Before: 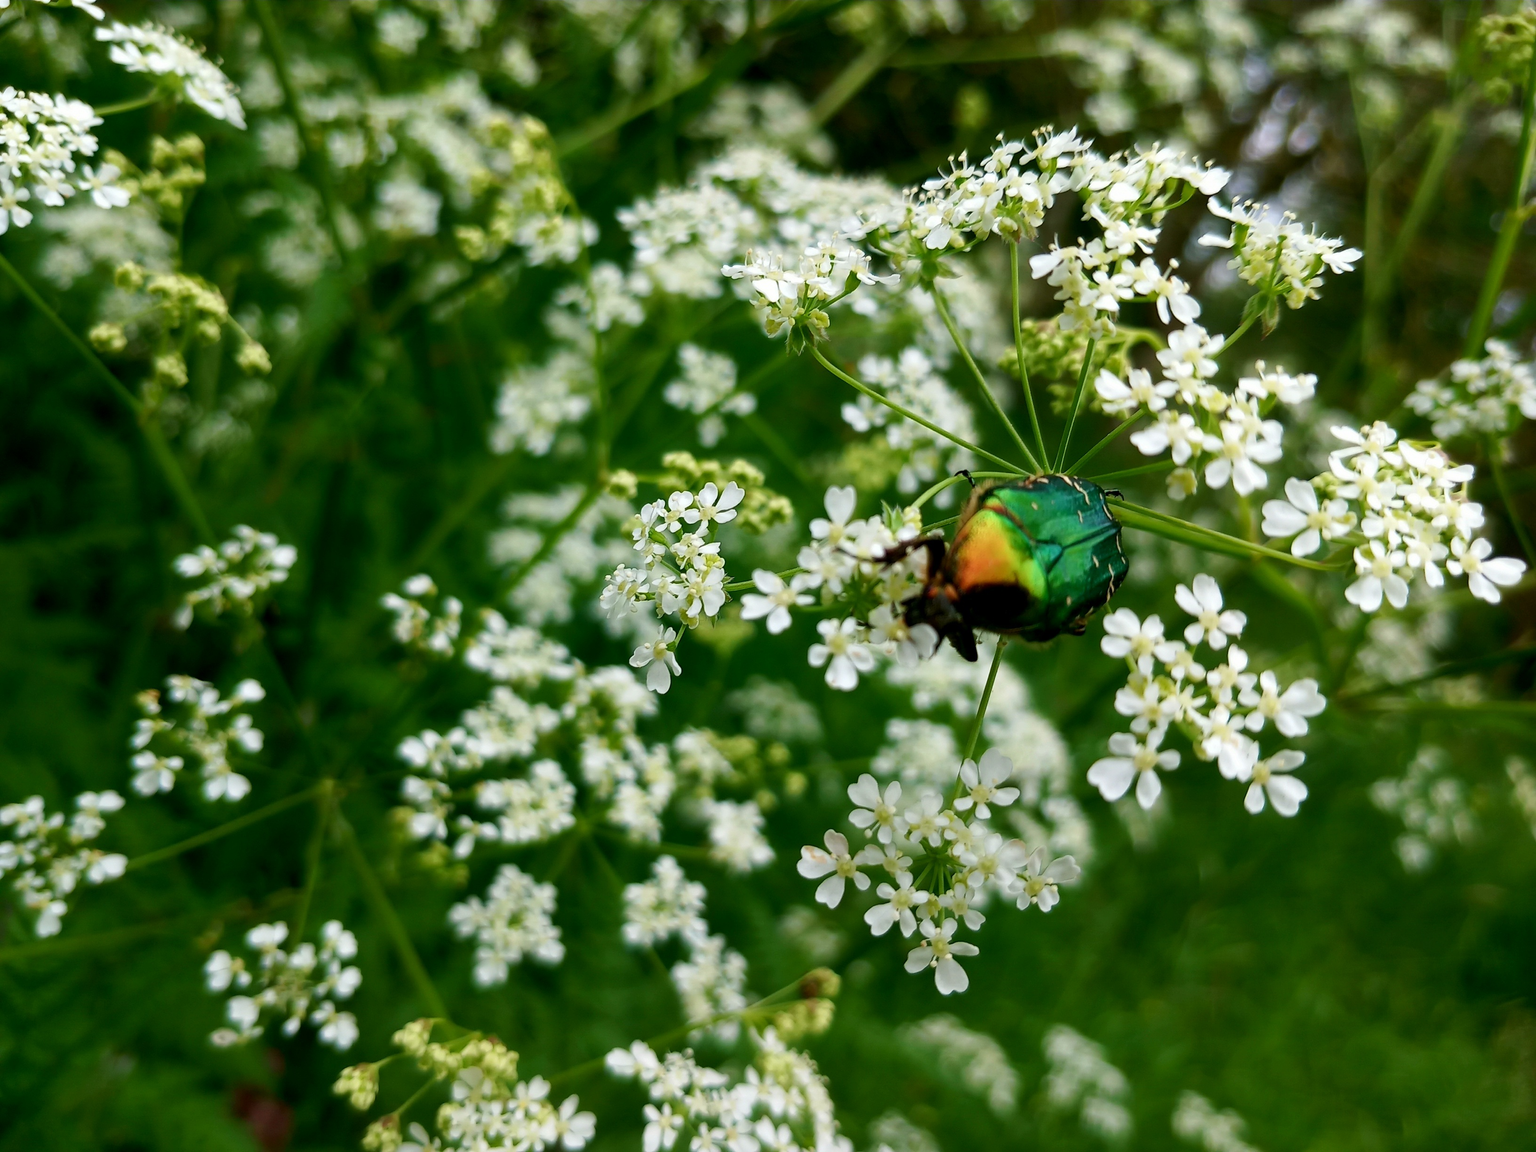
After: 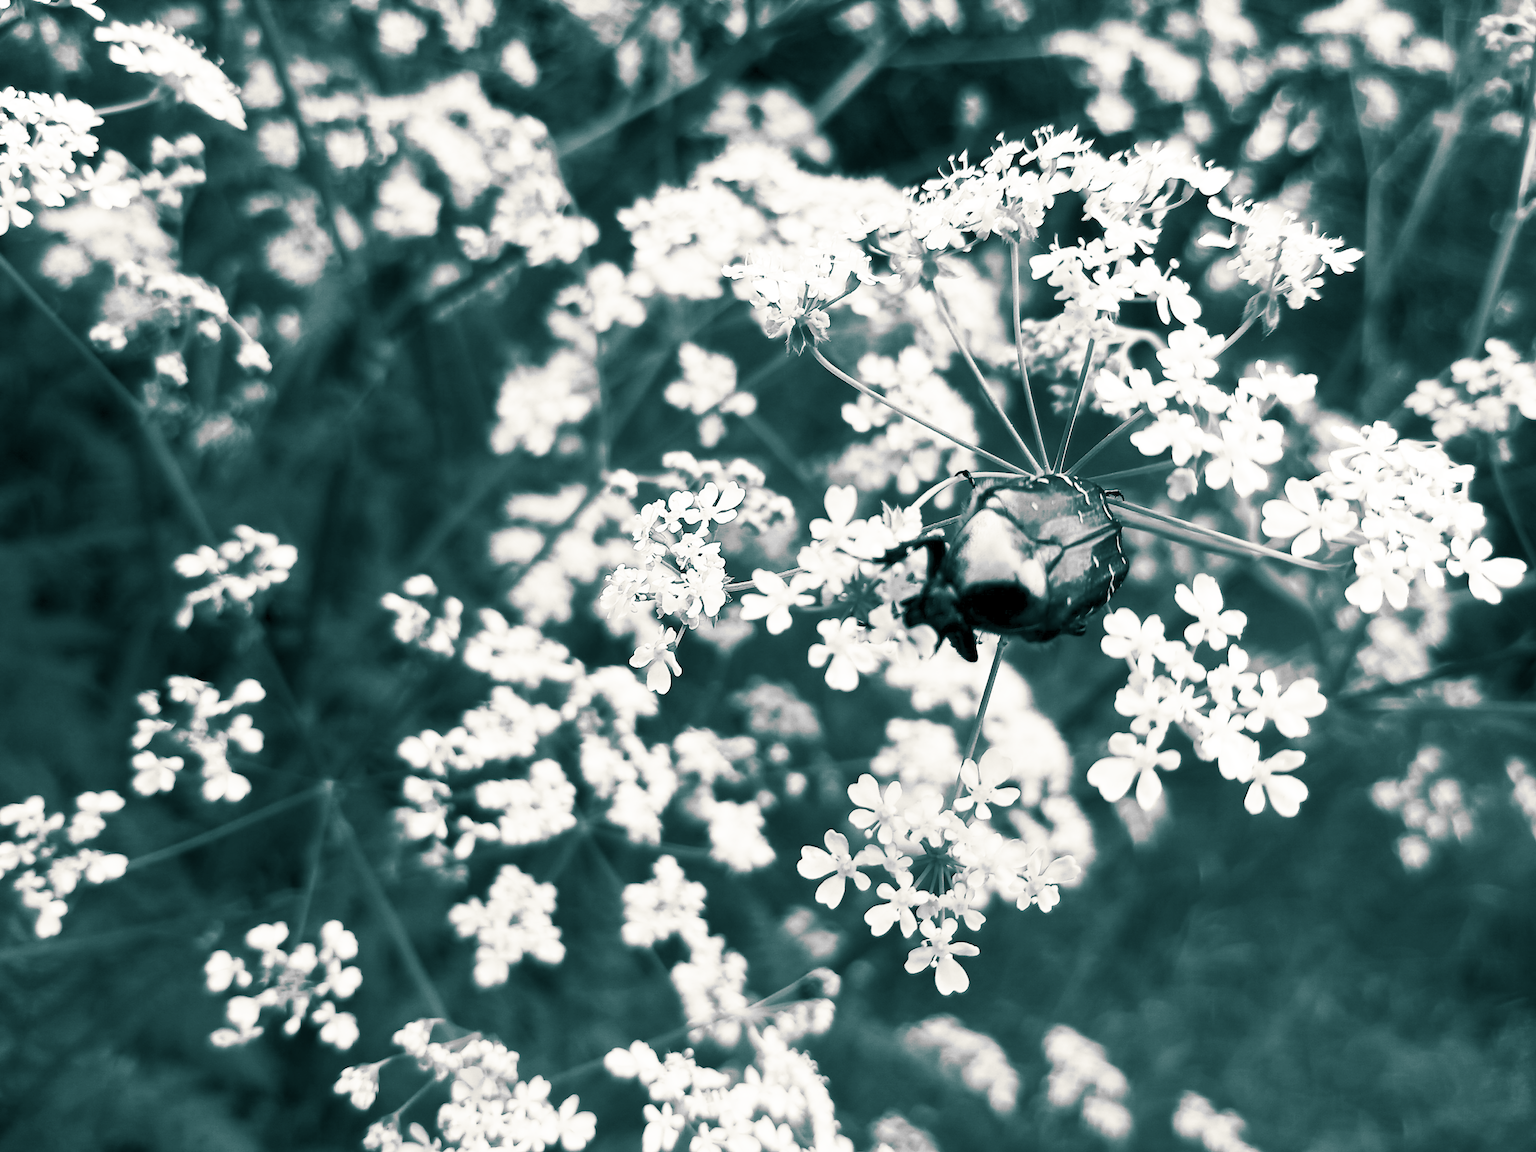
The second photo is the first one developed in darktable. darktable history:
white balance: red 1.009, blue 0.985
split-toning: shadows › hue 186.43°, highlights › hue 49.29°, compress 30.29%
exposure: compensate highlight preservation false
contrast brightness saturation: contrast 0.53, brightness 0.47, saturation -1
